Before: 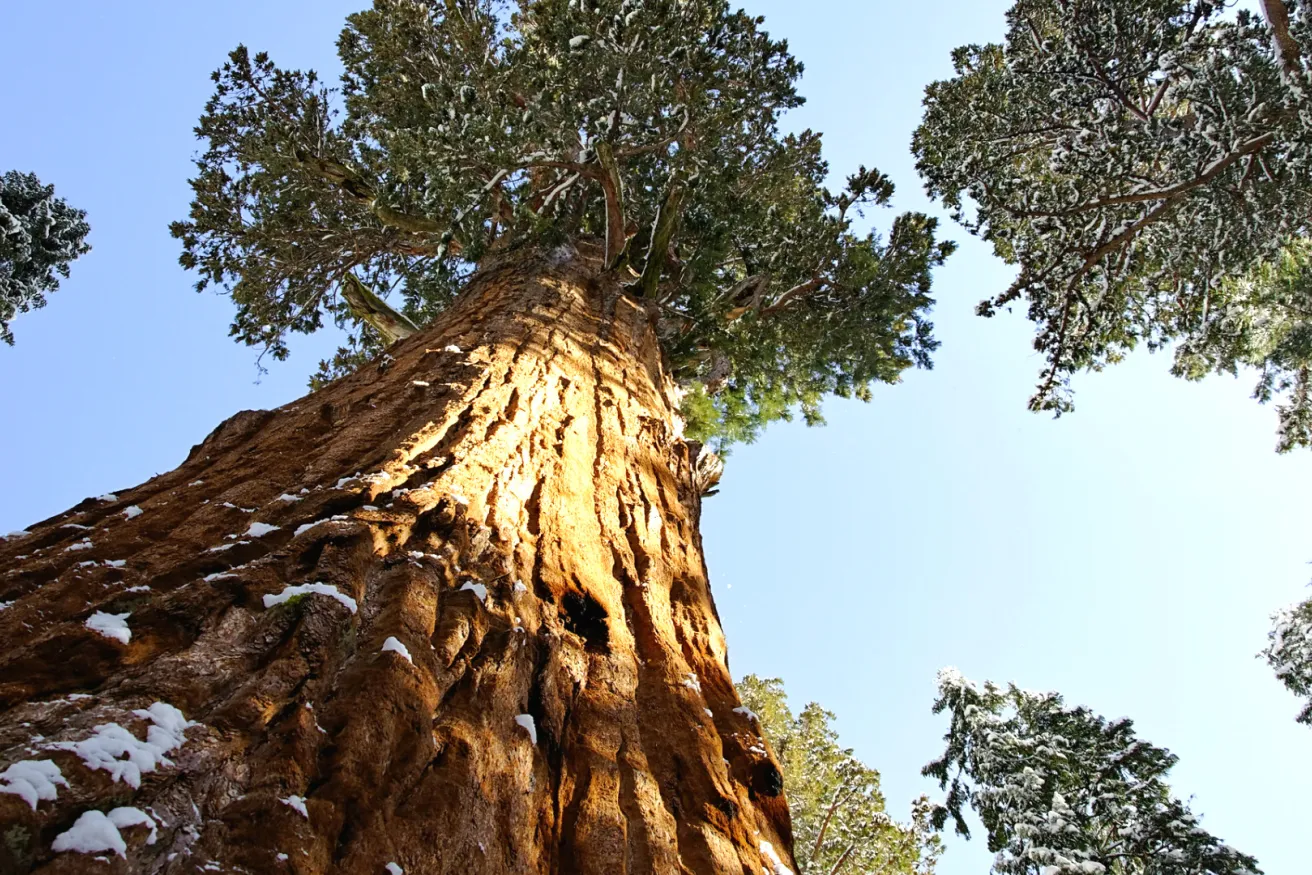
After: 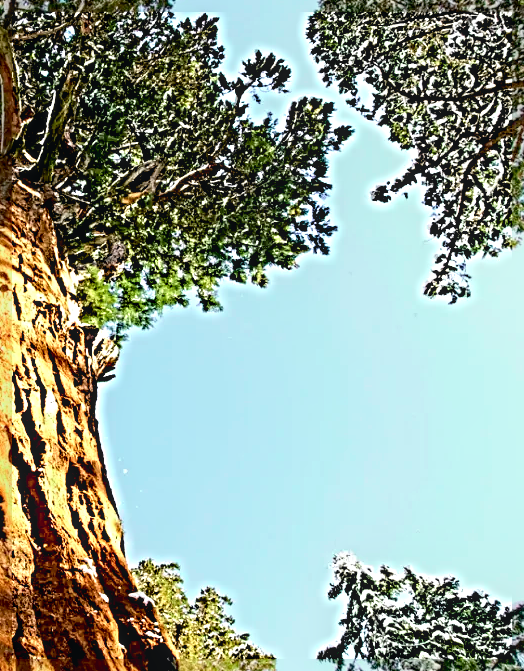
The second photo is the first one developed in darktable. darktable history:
color balance rgb: perceptual saturation grading › global saturation 4.95%
crop: left 46.1%, top 13.213%, right 13.956%, bottom 10.068%
local contrast: on, module defaults
exposure: black level correction 0.009, exposure -0.16 EV, compensate highlight preservation false
sharpen: radius 6.268, amount 1.784, threshold 0.23
tone curve: curves: ch0 [(0, 0) (0.051, 0.047) (0.102, 0.099) (0.228, 0.262) (0.446, 0.527) (0.695, 0.778) (0.908, 0.946) (1, 1)]; ch1 [(0, 0) (0.339, 0.298) (0.402, 0.363) (0.453, 0.413) (0.485, 0.469) (0.494, 0.493) (0.504, 0.501) (0.525, 0.533) (0.563, 0.591) (0.597, 0.631) (1, 1)]; ch2 [(0, 0) (0.48, 0.48) (0.504, 0.5) (0.539, 0.554) (0.59, 0.628) (0.642, 0.682) (0.824, 0.815) (1, 1)], color space Lab, independent channels, preserve colors none
